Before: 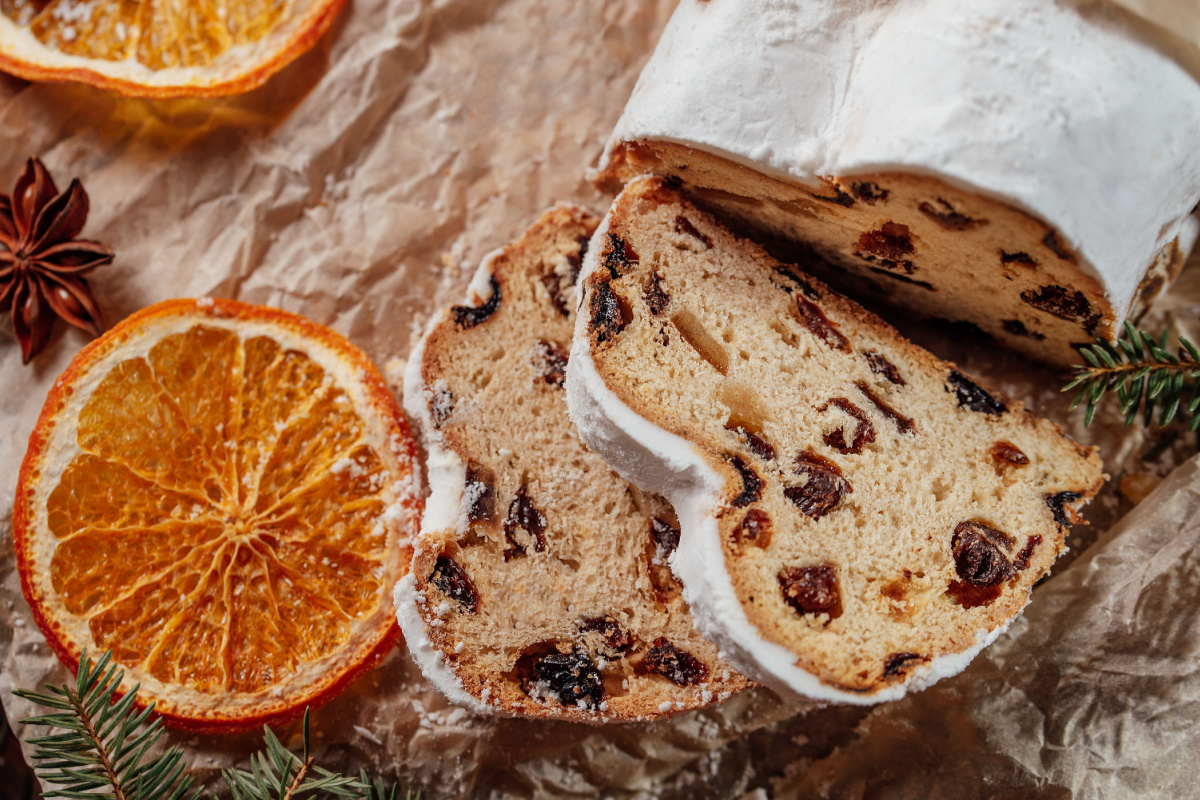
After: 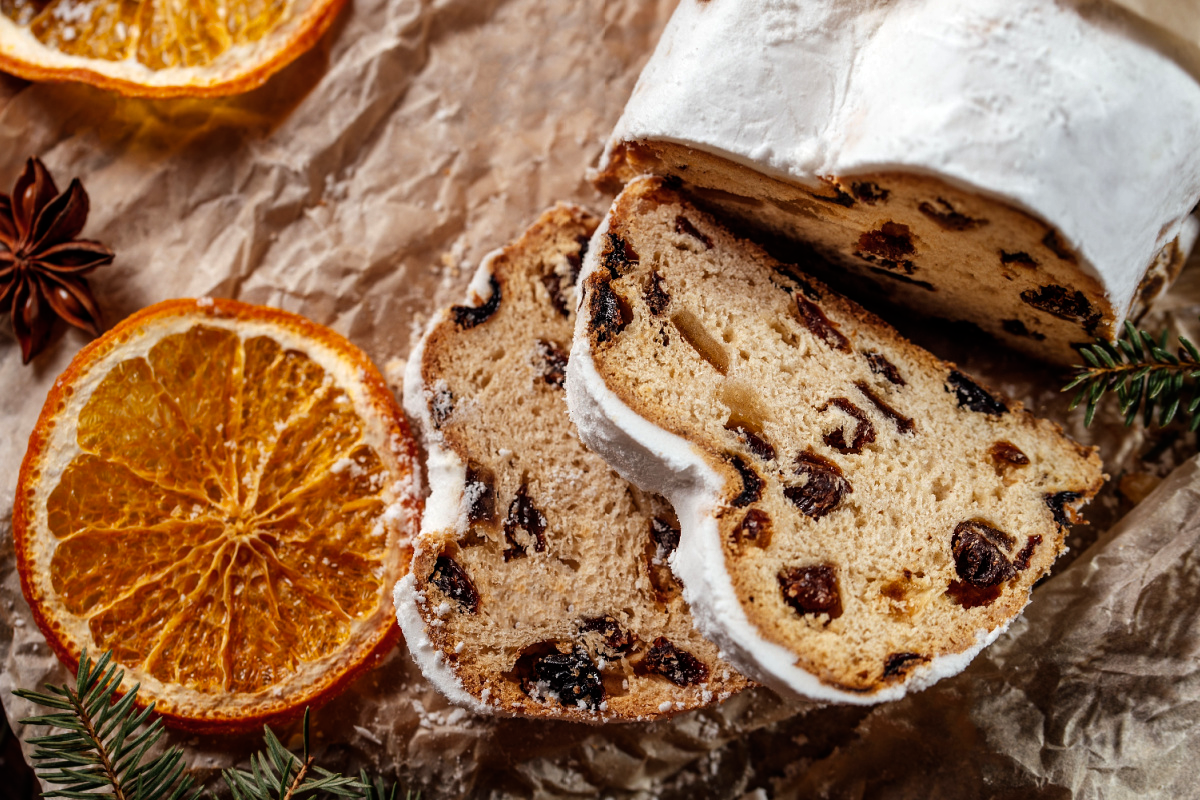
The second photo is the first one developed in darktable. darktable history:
color balance rgb: shadows lift › luminance -10%, power › luminance -9%, linear chroma grading › global chroma 10%, global vibrance 10%, contrast 15%, saturation formula JzAzBz (2021)
tone equalizer: on, module defaults
